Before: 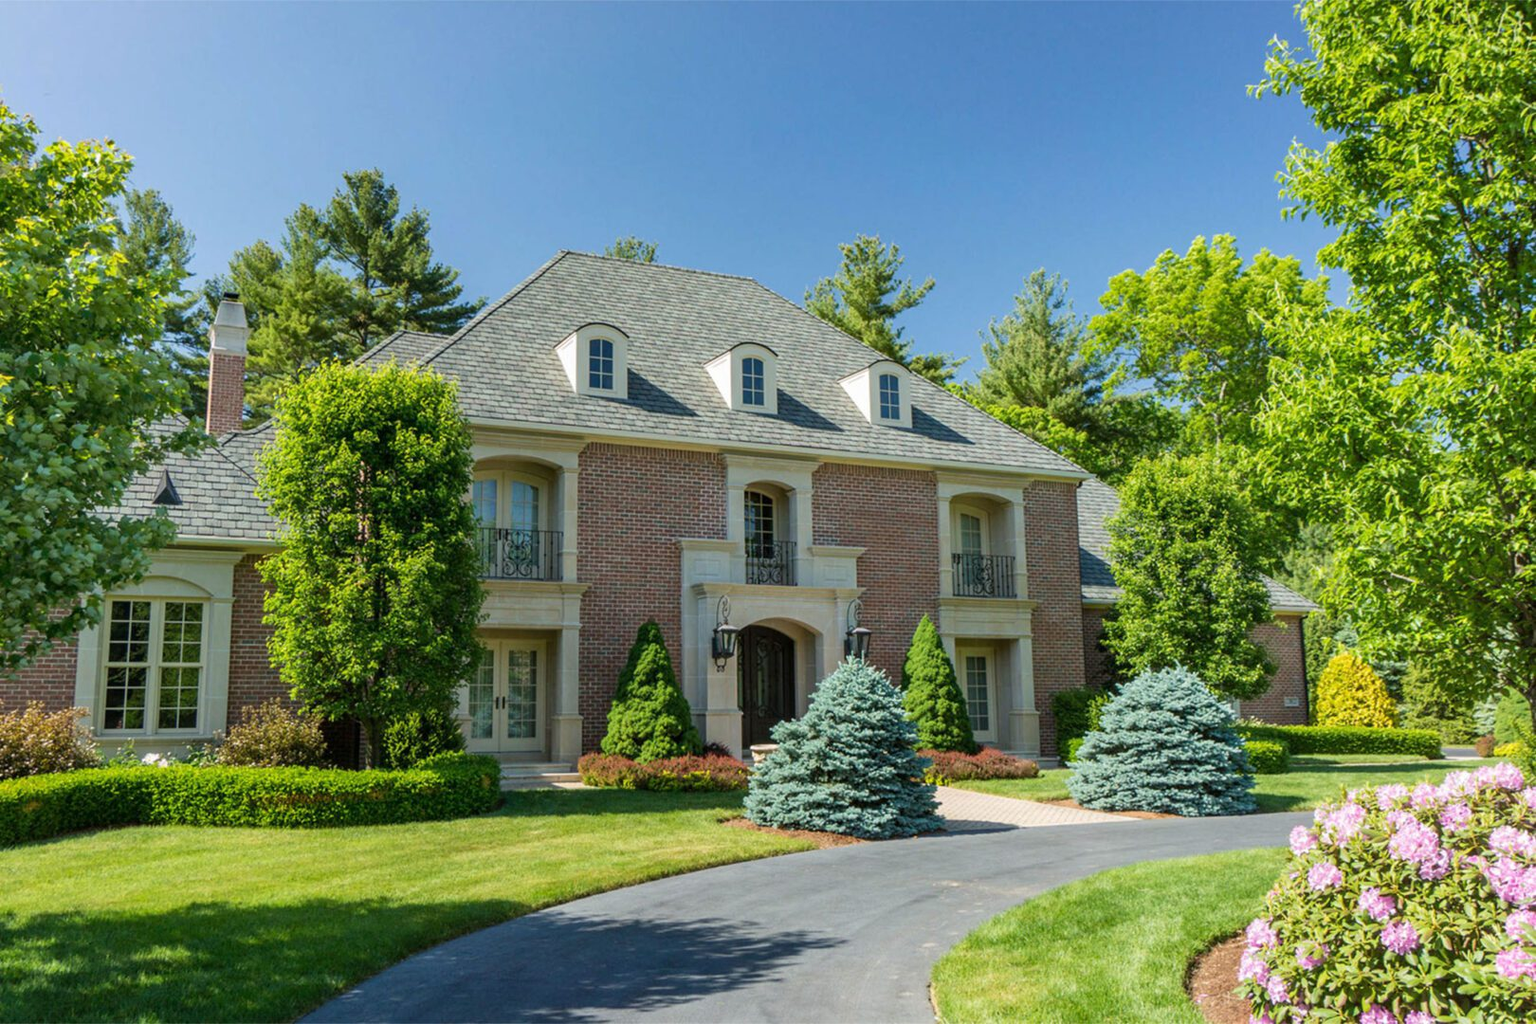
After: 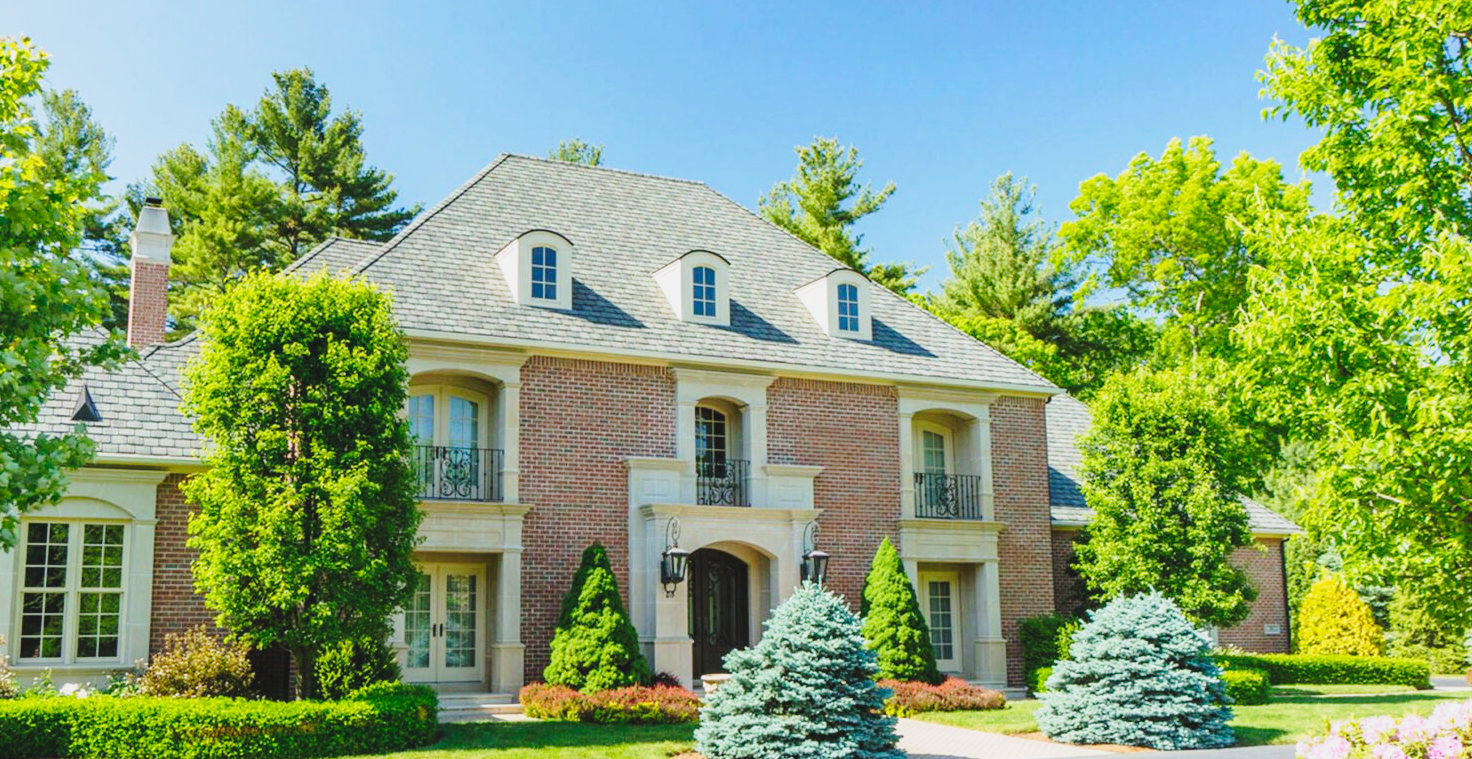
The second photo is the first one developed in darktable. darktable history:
contrast brightness saturation: contrast -0.1, brightness 0.05, saturation 0.08
base curve: curves: ch0 [(0, 0) (0.028, 0.03) (0.121, 0.232) (0.46, 0.748) (0.859, 0.968) (1, 1)], preserve colors none
crop: left 5.596%, top 10.314%, right 3.534%, bottom 19.395%
